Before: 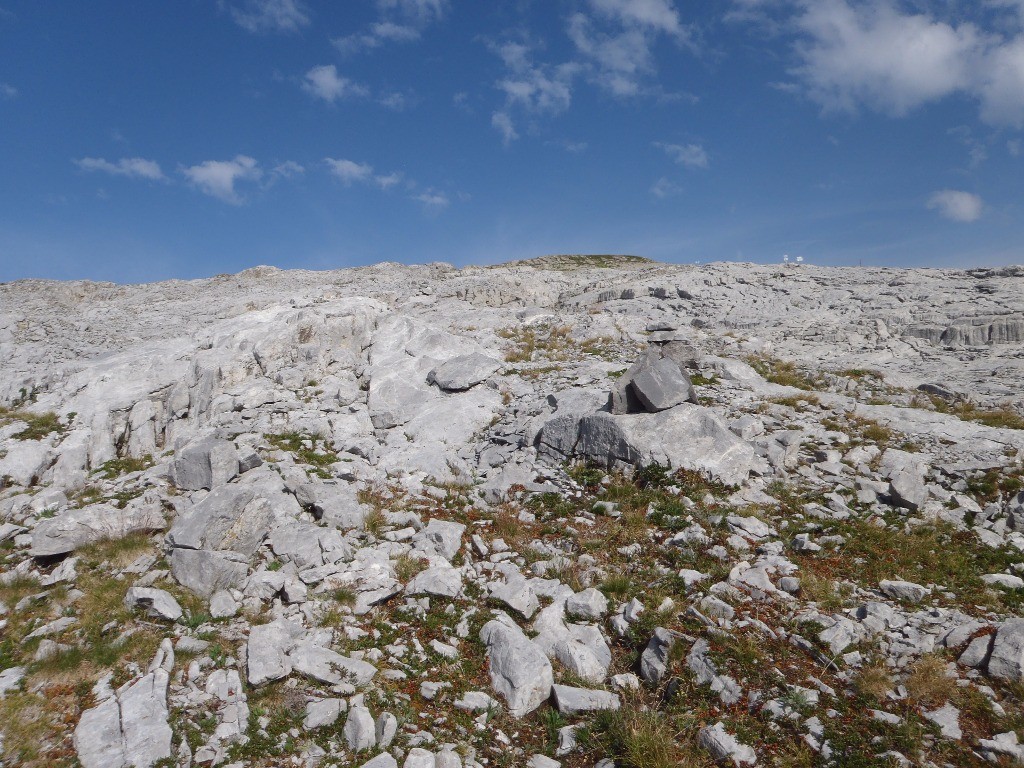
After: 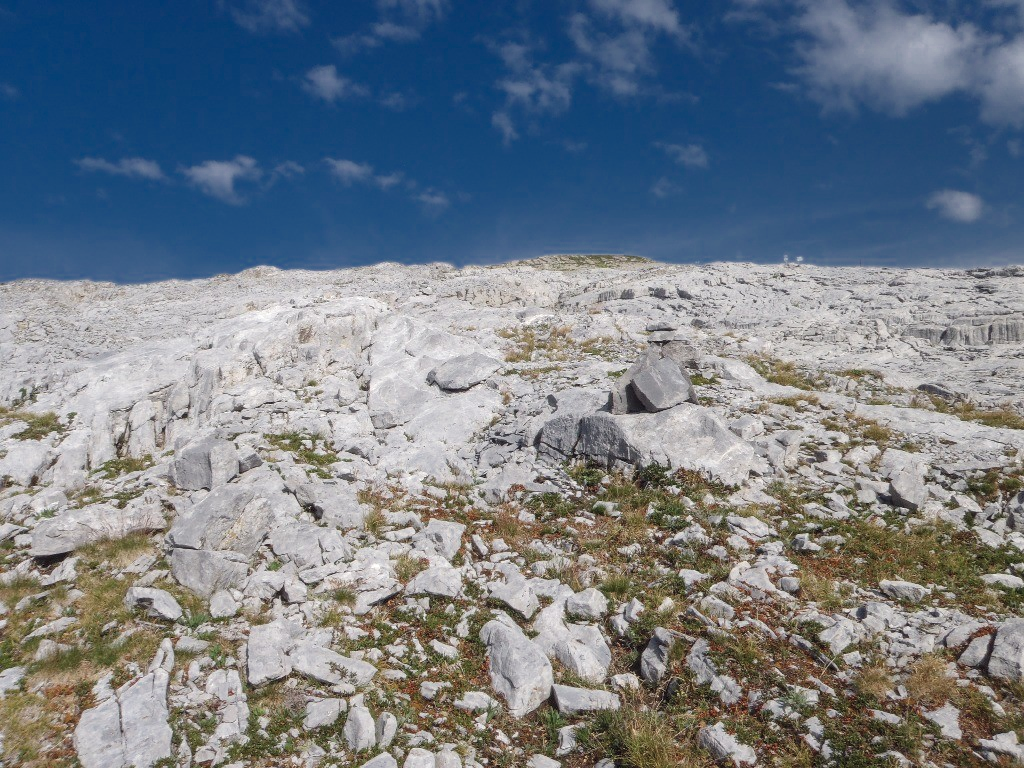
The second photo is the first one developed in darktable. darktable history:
contrast brightness saturation: brightness 0.153
local contrast: on, module defaults
color zones: curves: ch0 [(0, 0.497) (0.143, 0.5) (0.286, 0.5) (0.429, 0.483) (0.571, 0.116) (0.714, -0.006) (0.857, 0.28) (1, 0.497)]
